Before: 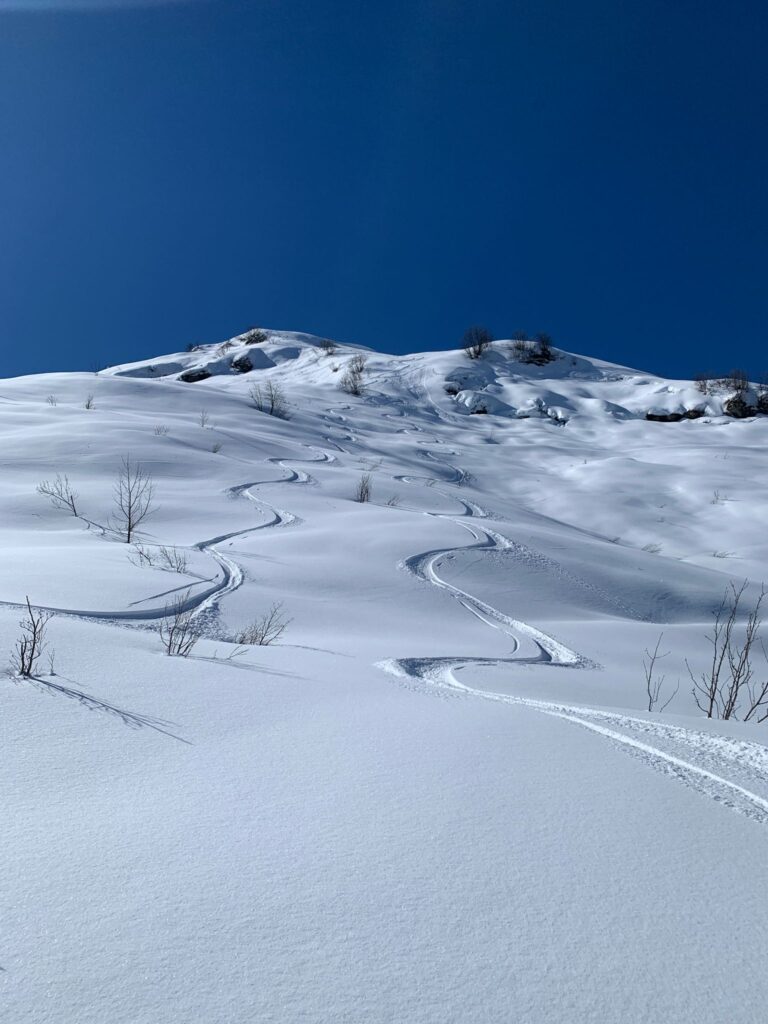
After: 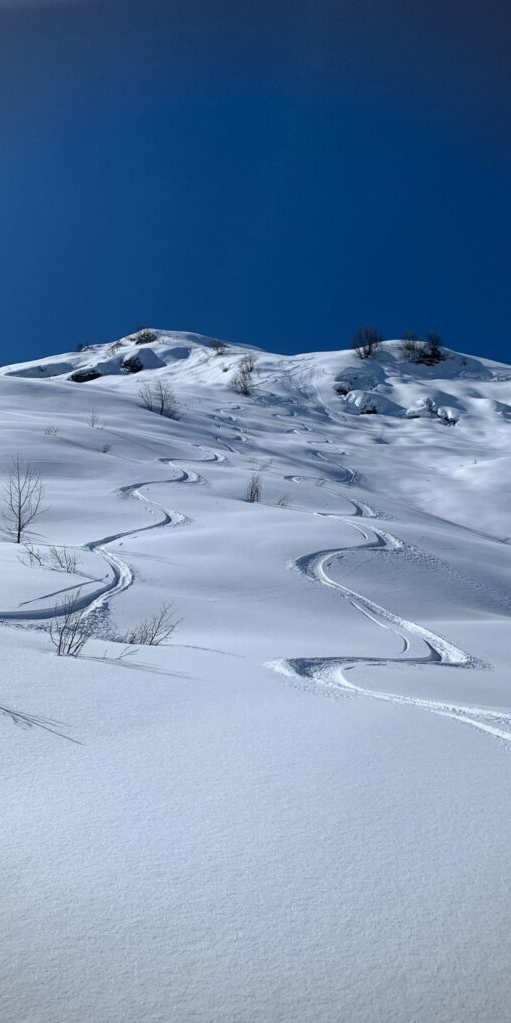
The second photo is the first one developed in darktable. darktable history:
crop and rotate: left 14.385%, right 18.948%
vignetting: unbound false
